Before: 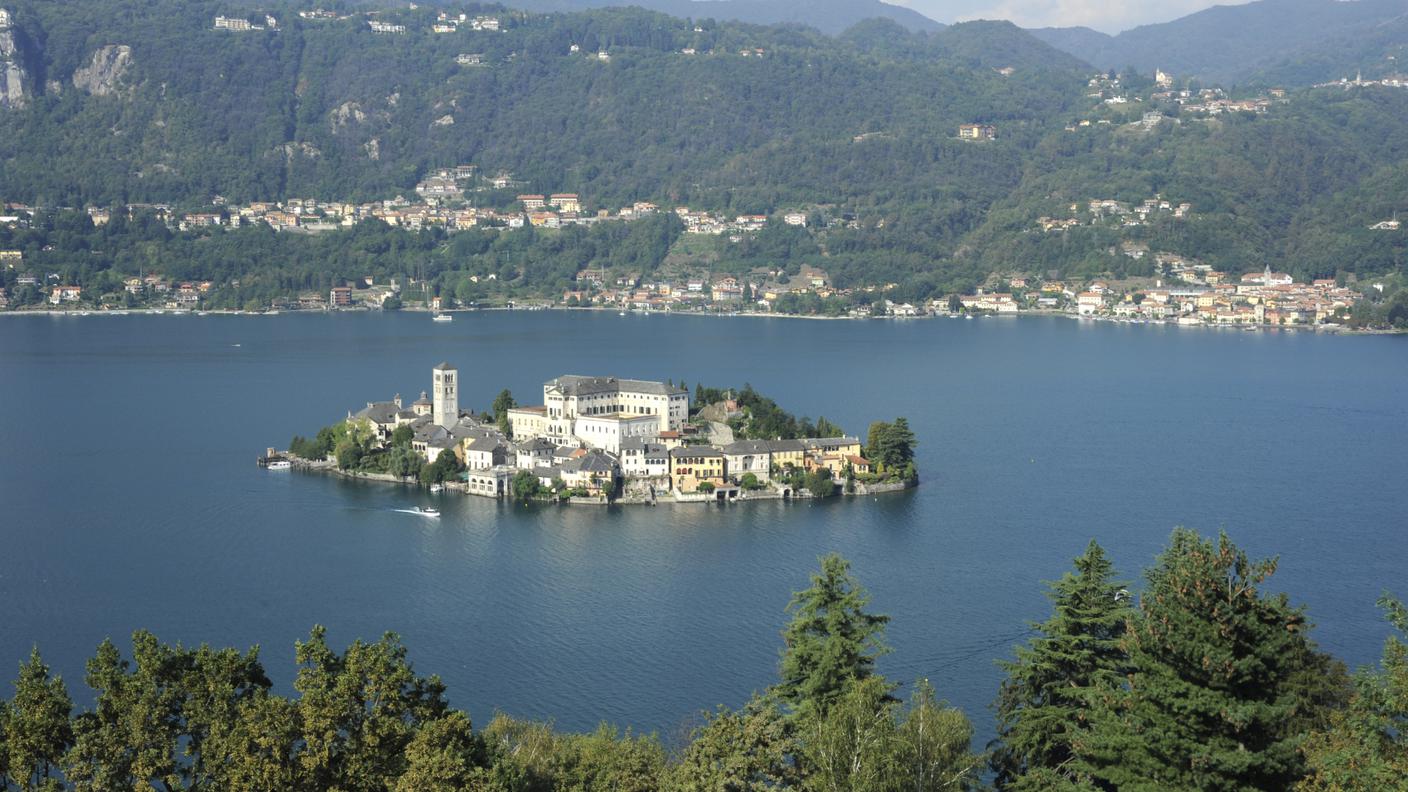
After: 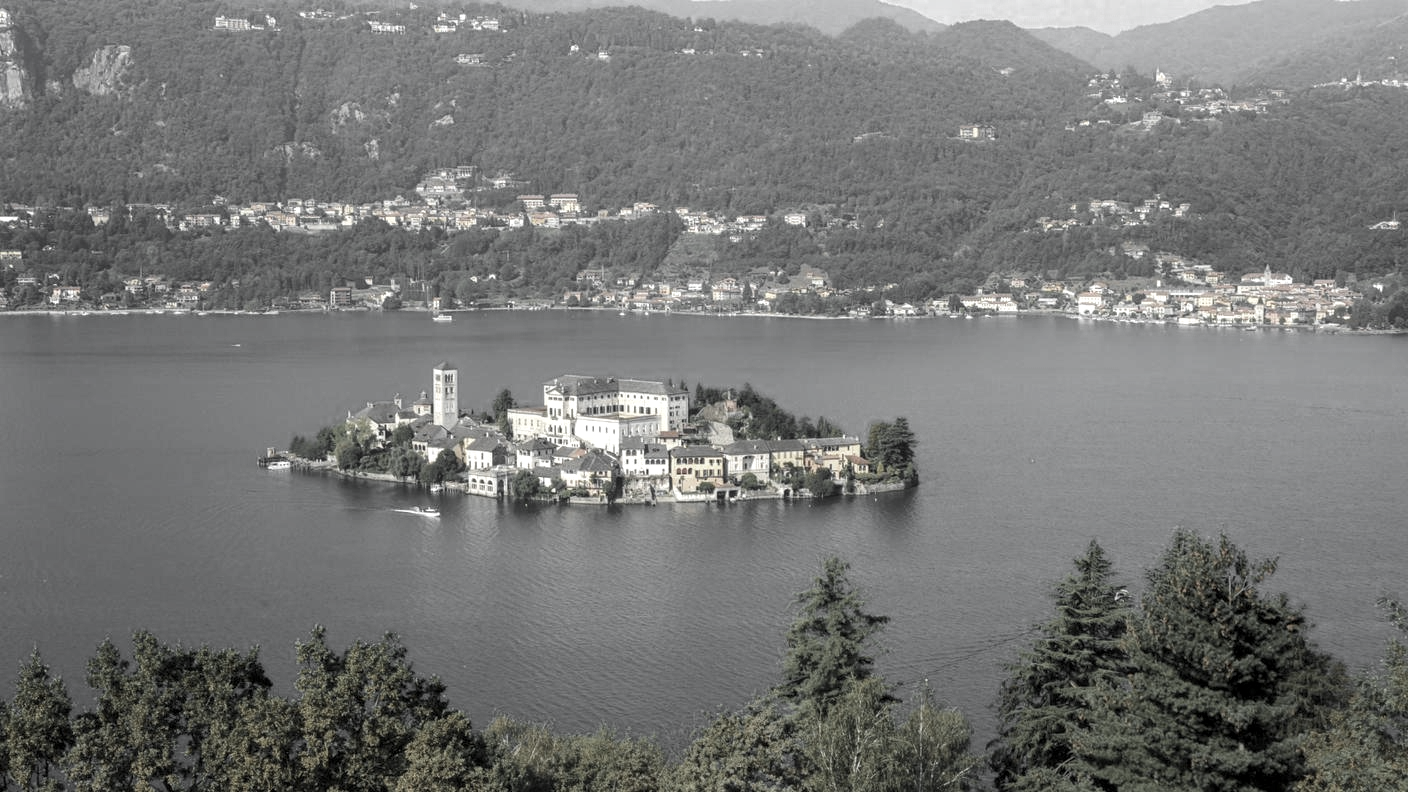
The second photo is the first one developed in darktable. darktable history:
color zones: curves: ch0 [(0, 0.613) (0.01, 0.613) (0.245, 0.448) (0.498, 0.529) (0.642, 0.665) (0.879, 0.777) (0.99, 0.613)]; ch1 [(0, 0.035) (0.121, 0.189) (0.259, 0.197) (0.415, 0.061) (0.589, 0.022) (0.732, 0.022) (0.857, 0.026) (0.991, 0.053)]
local contrast: on, module defaults
